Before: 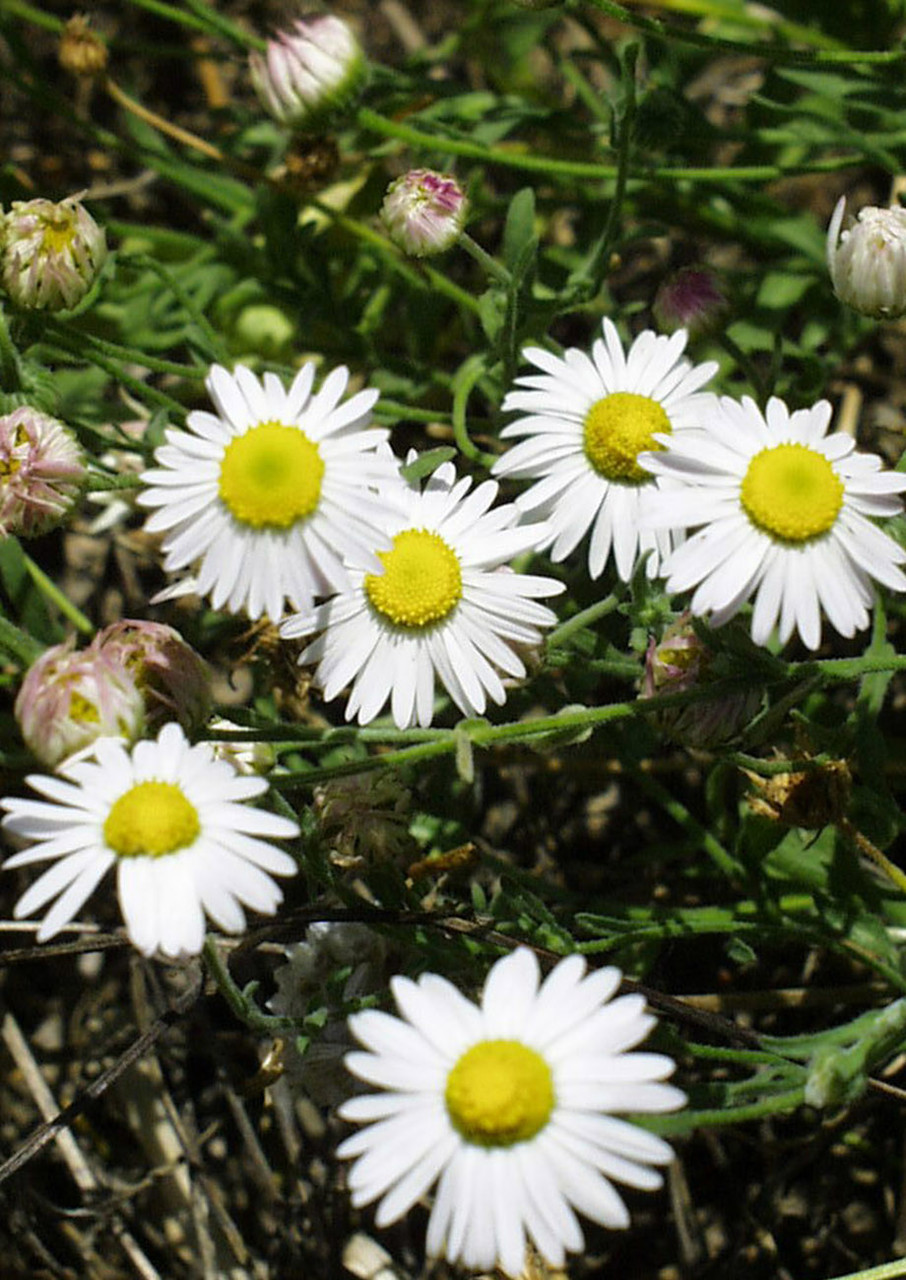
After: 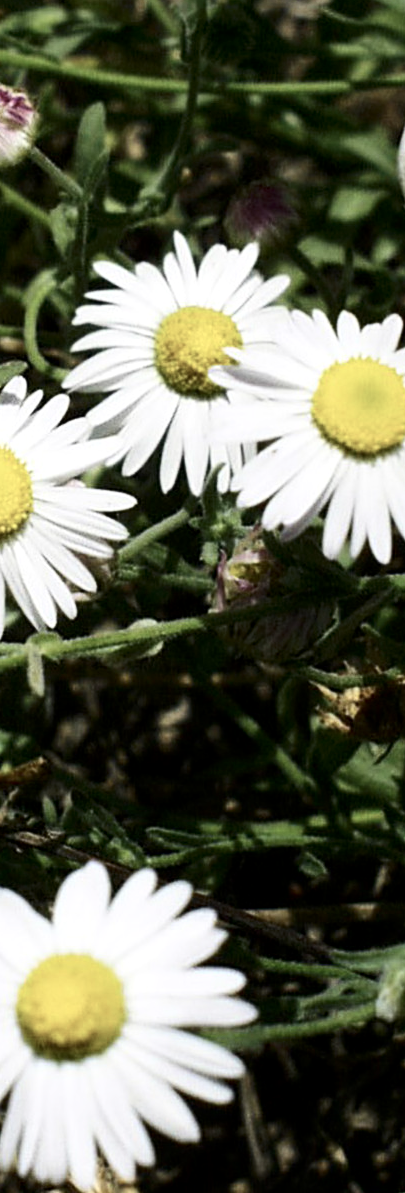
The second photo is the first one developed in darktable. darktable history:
contrast brightness saturation: contrast 0.254, saturation -0.316
crop: left 47.371%, top 6.75%, right 7.912%
local contrast: highlights 102%, shadows 99%, detail 119%, midtone range 0.2
